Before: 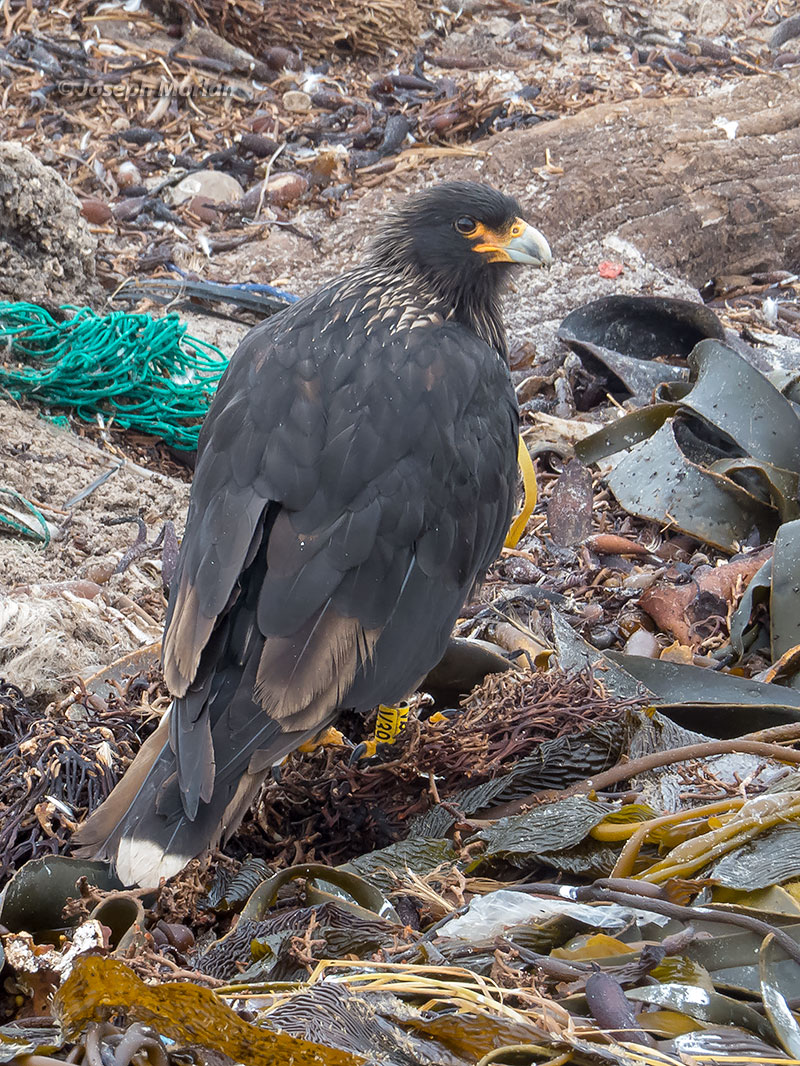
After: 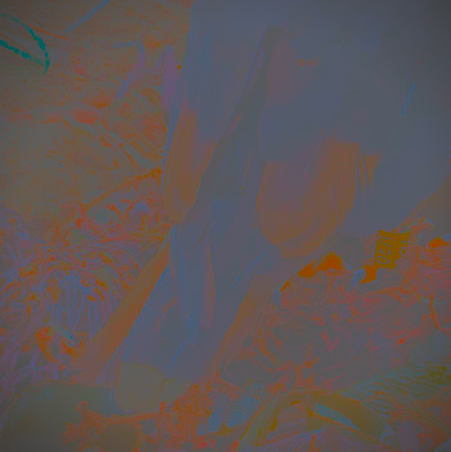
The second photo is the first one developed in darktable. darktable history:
crop: top 44.56%, right 43.527%, bottom 12.945%
filmic rgb: black relative exposure -16 EV, white relative exposure 6.15 EV, hardness 5.21
contrast brightness saturation: contrast -0.971, brightness -0.177, saturation 0.75
vignetting: fall-off start 91.4%
